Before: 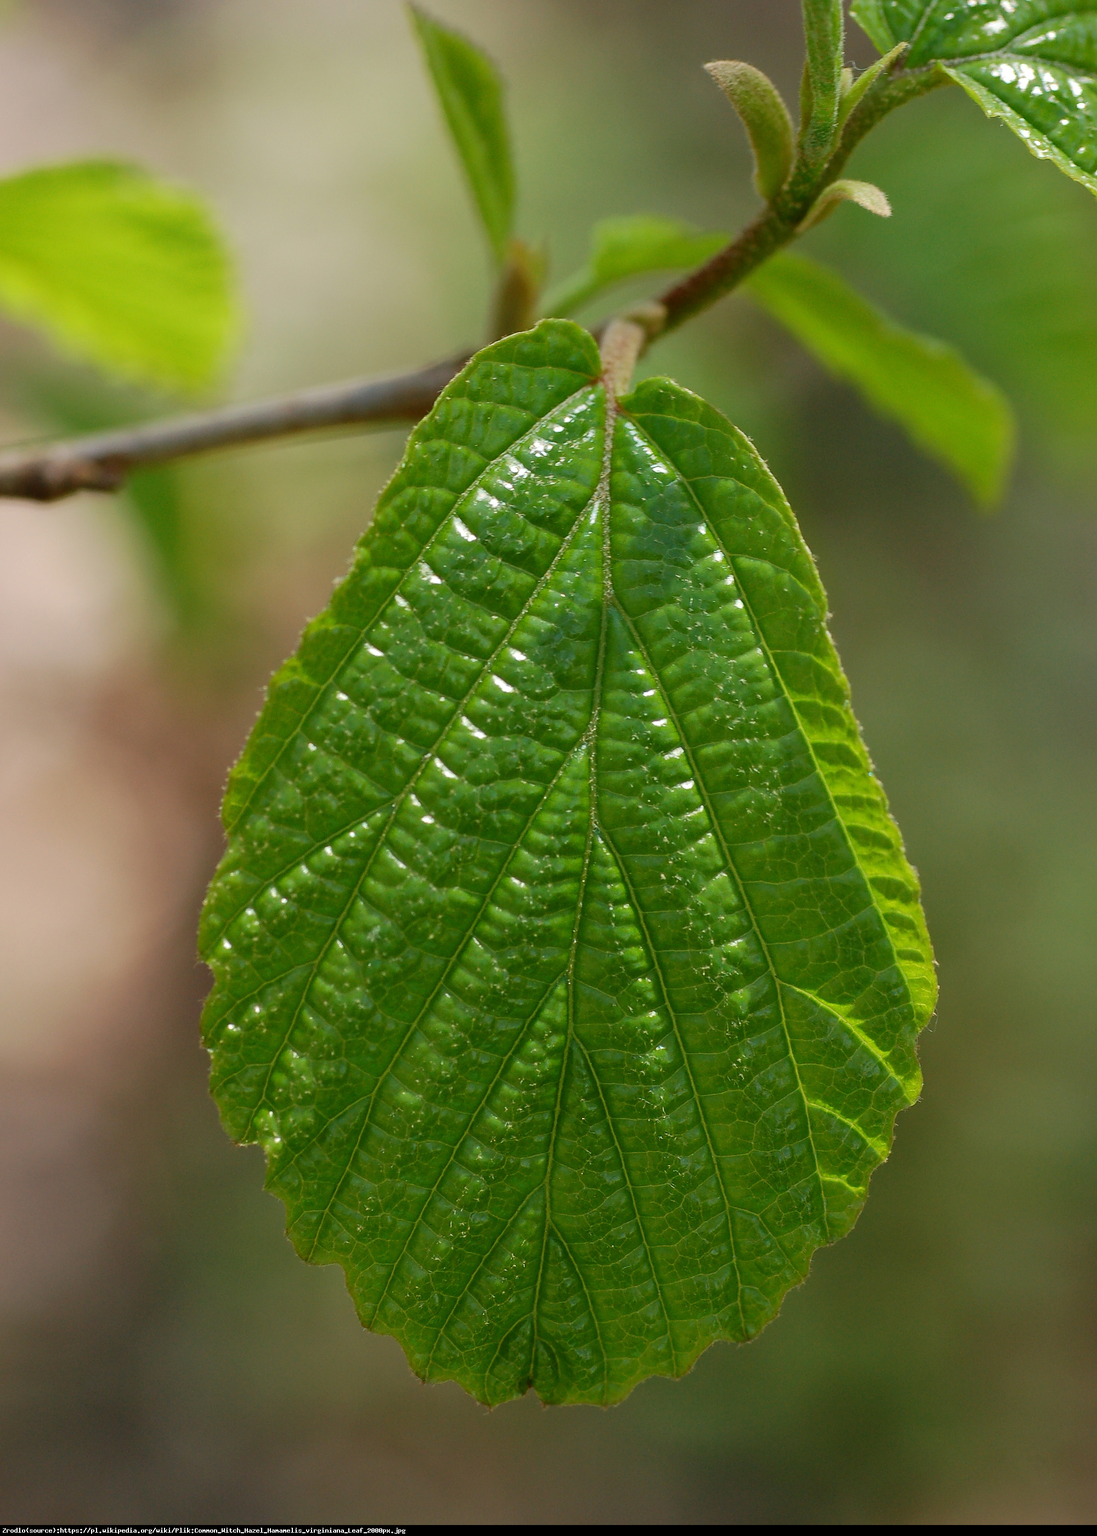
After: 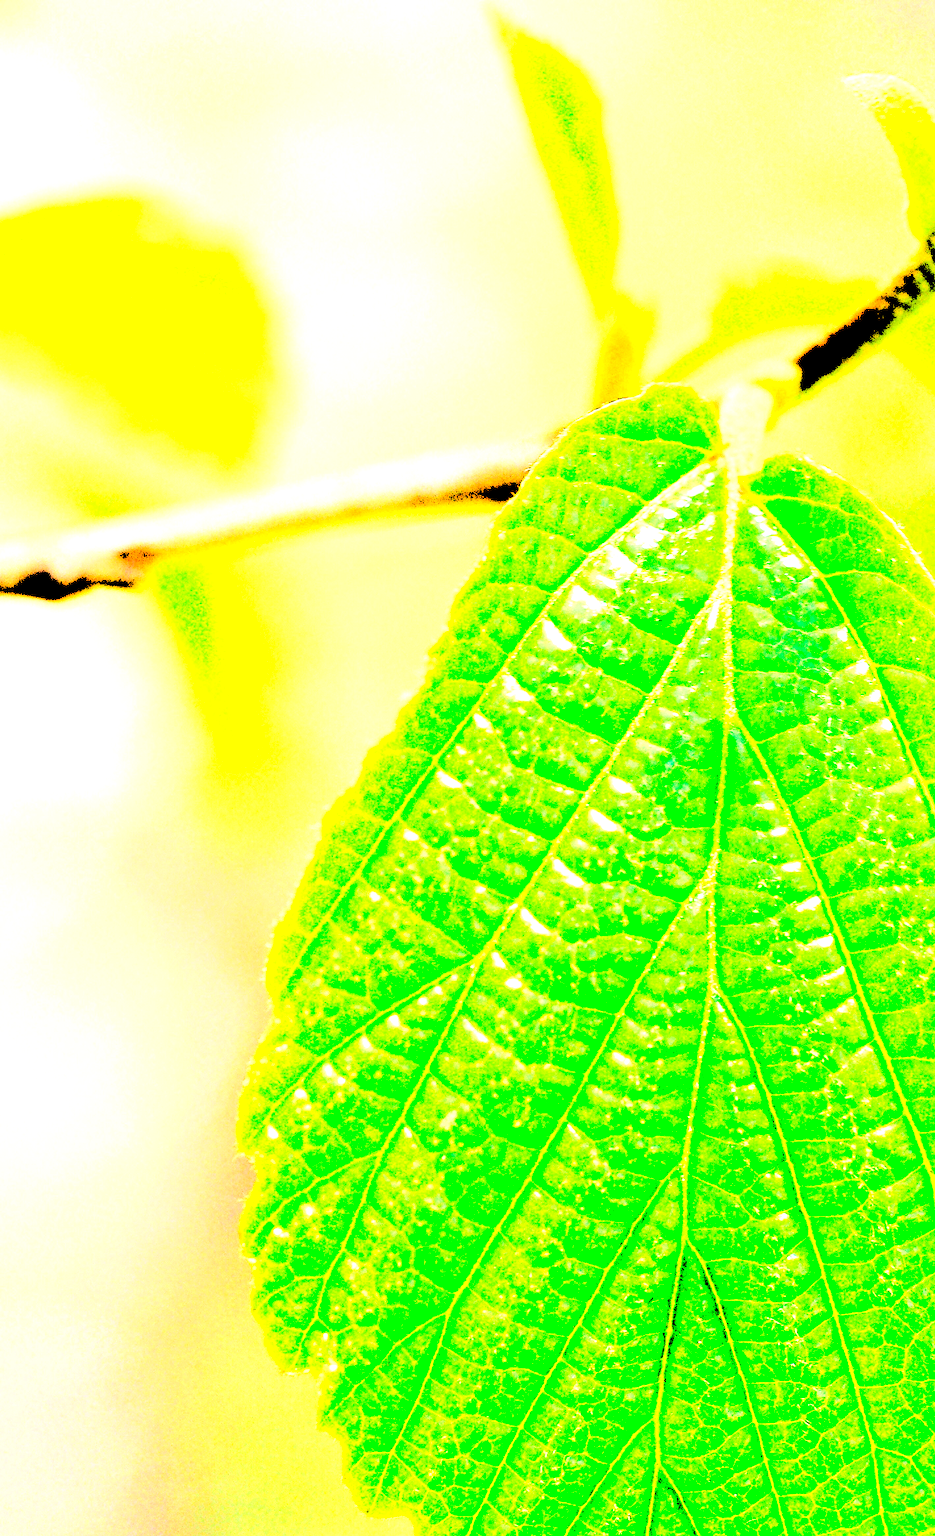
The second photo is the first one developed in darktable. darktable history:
base curve: curves: ch0 [(0, 0) (0.028, 0.03) (0.121, 0.232) (0.46, 0.748) (0.859, 0.968) (1, 1)], preserve colors none
tone curve: curves: ch0 [(0.003, 0.015) (0.104, 0.07) (0.236, 0.218) (0.401, 0.443) (0.495, 0.55) (0.65, 0.68) (0.832, 0.858) (1, 0.977)]; ch1 [(0, 0) (0.161, 0.092) (0.35, 0.33) (0.379, 0.401) (0.45, 0.466) (0.489, 0.499) (0.55, 0.56) (0.621, 0.615) (0.718, 0.734) (1, 1)]; ch2 [(0, 0) (0.369, 0.427) (0.44, 0.434) (0.502, 0.501) (0.557, 0.55) (0.586, 0.59) (1, 1)], color space Lab, independent channels, preserve colors none
crop: right 28.885%, bottom 16.626%
levels: levels [0.246, 0.246, 0.506]
